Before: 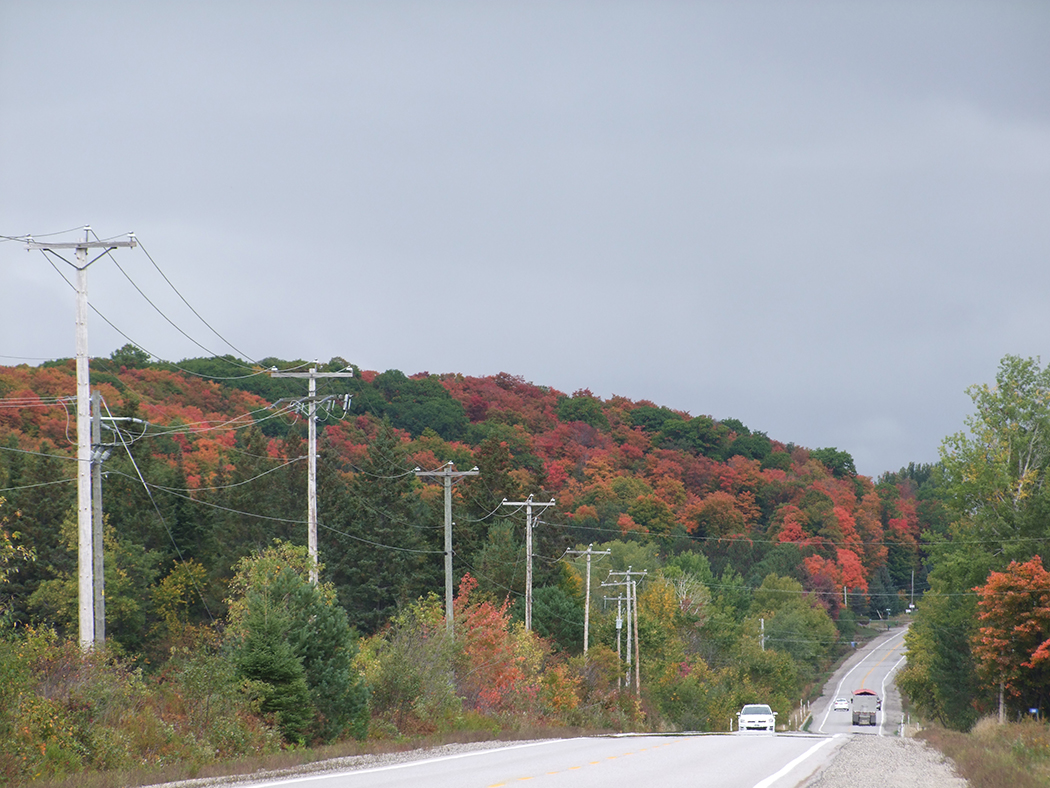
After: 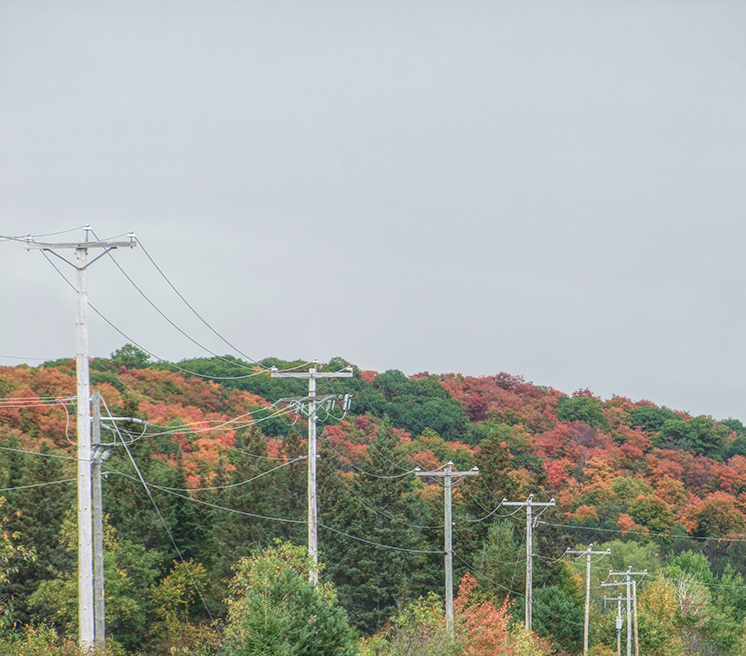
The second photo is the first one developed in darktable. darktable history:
tone curve: curves: ch0 [(0.003, 0.029) (0.037, 0.036) (0.149, 0.117) (0.297, 0.318) (0.422, 0.474) (0.531, 0.6) (0.743, 0.809) (0.877, 0.901) (1, 0.98)]; ch1 [(0, 0) (0.305, 0.325) (0.453, 0.437) (0.482, 0.479) (0.501, 0.5) (0.506, 0.503) (0.567, 0.572) (0.605, 0.608) (0.668, 0.69) (1, 1)]; ch2 [(0, 0) (0.313, 0.306) (0.4, 0.399) (0.45, 0.48) (0.499, 0.502) (0.512, 0.523) (0.57, 0.595) (0.653, 0.662) (1, 1)], color space Lab, independent channels, preserve colors none
white balance: red 0.986, blue 1.01
local contrast: highlights 66%, shadows 33%, detail 166%, midtone range 0.2
crop: right 28.885%, bottom 16.626%
